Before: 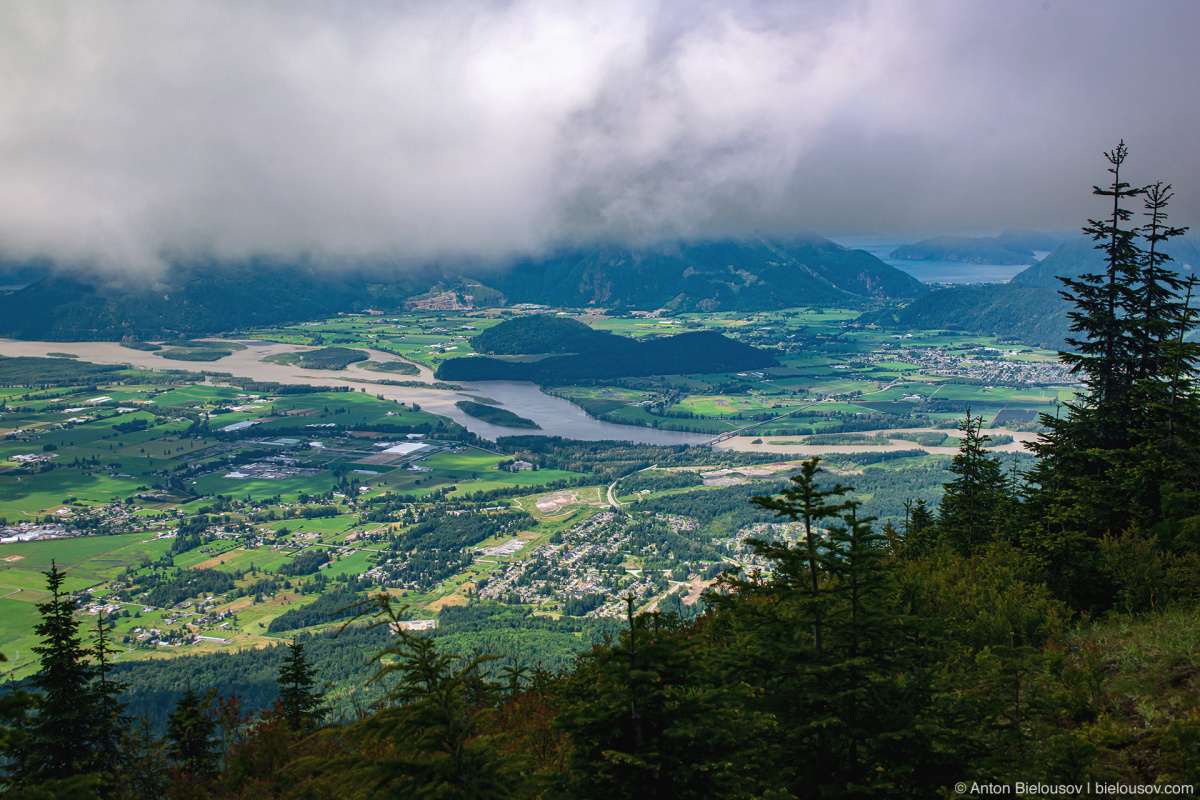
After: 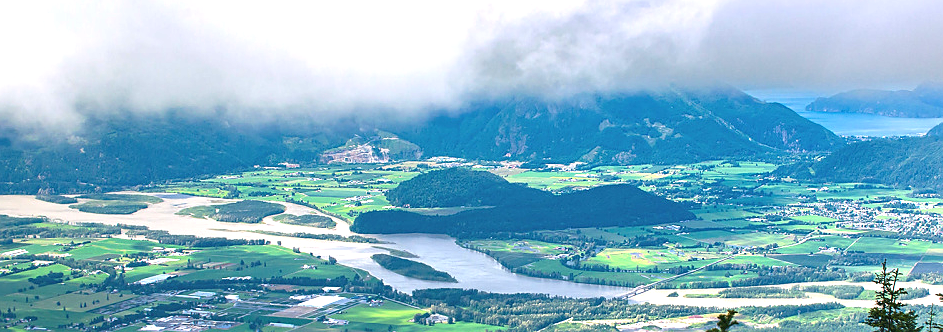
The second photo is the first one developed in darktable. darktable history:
exposure: exposure 1.15 EV, compensate highlight preservation false
sharpen: radius 0.969, amount 0.604
crop: left 7.036%, top 18.398%, right 14.379%, bottom 40.043%
